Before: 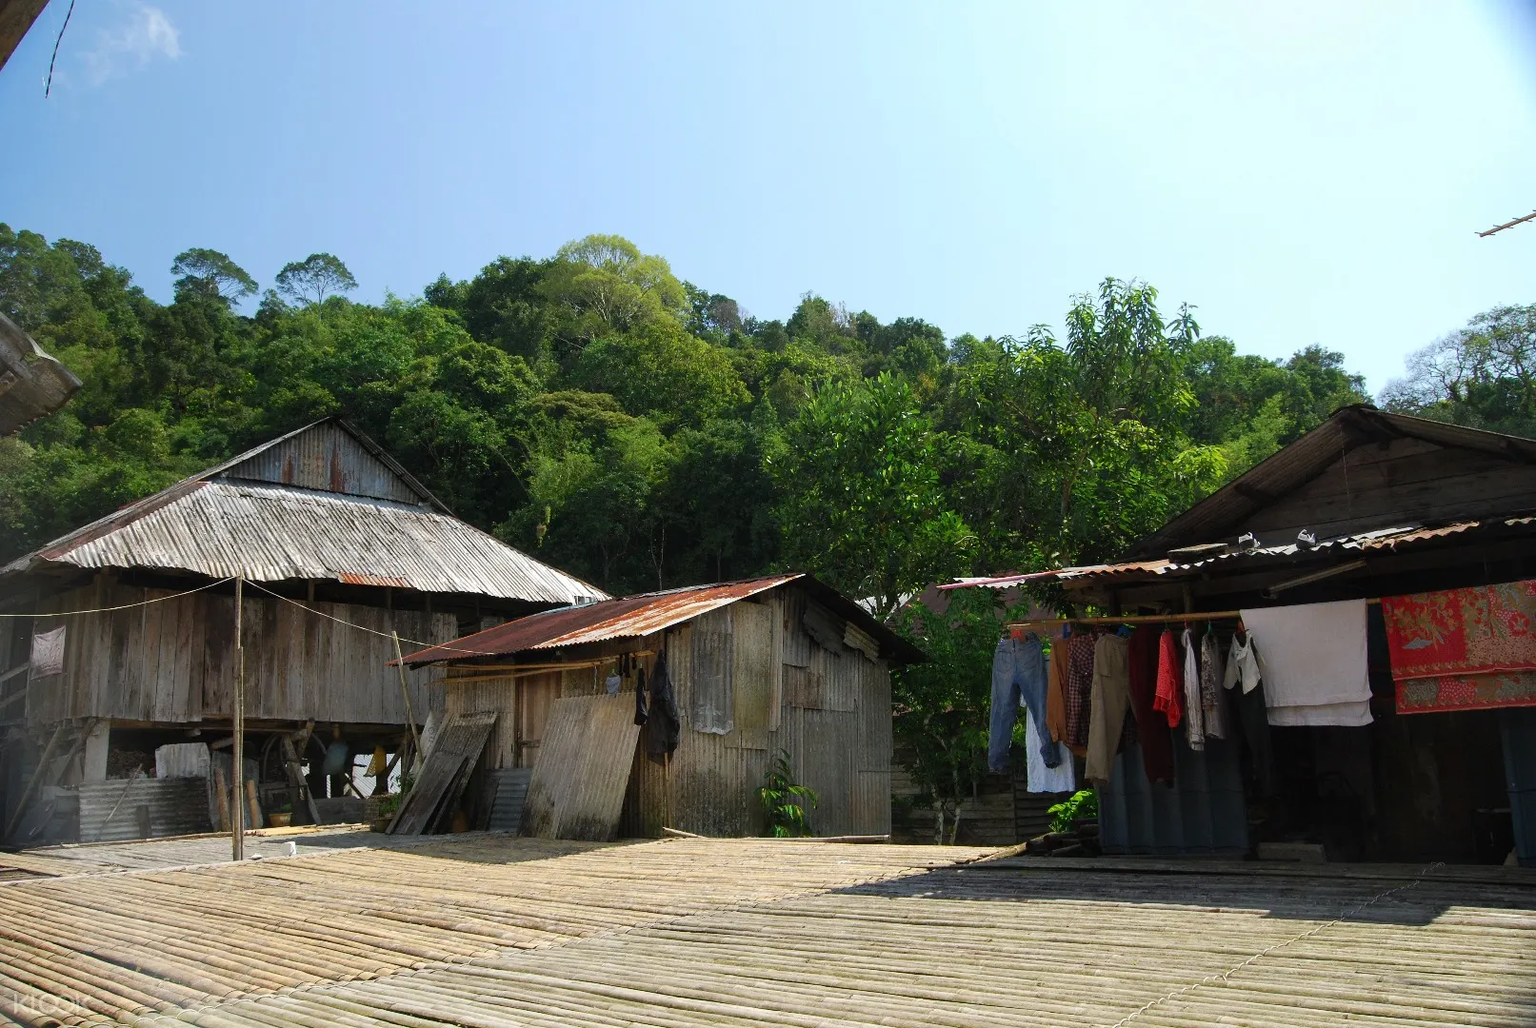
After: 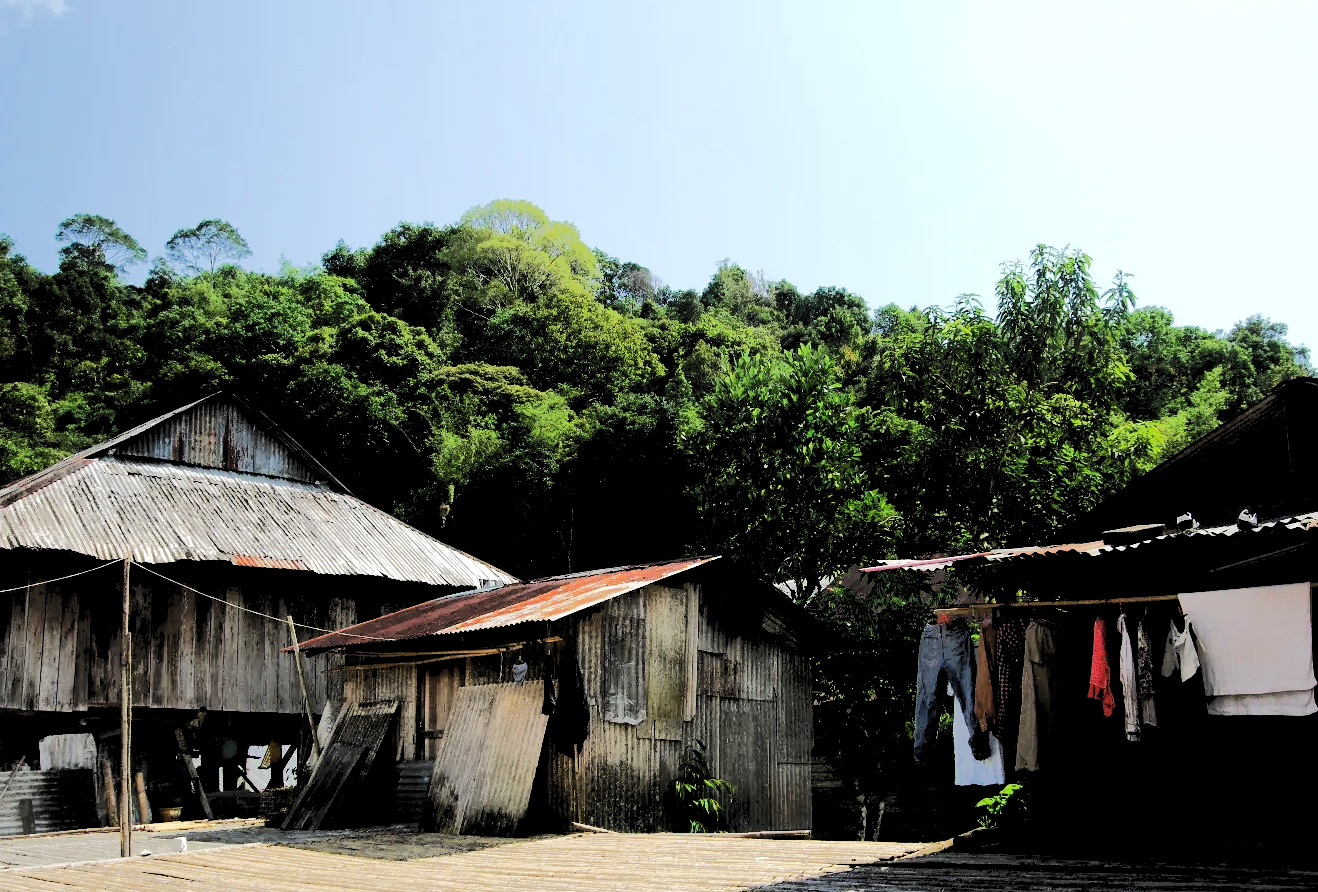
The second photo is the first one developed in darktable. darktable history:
filmic rgb: black relative exposure -5.13 EV, white relative exposure 3.98 EV, hardness 2.9, contrast 1.3, highlights saturation mix -30.19%
tone equalizer: -8 EV -0.504 EV, -7 EV -0.301 EV, -6 EV -0.056 EV, -5 EV 0.382 EV, -4 EV 0.984 EV, -3 EV 0.826 EV, -2 EV -0.011 EV, -1 EV 0.145 EV, +0 EV -0.03 EV, edges refinement/feathering 500, mask exposure compensation -1.57 EV, preserve details no
crop and rotate: left 7.688%, top 4.494%, right 10.586%, bottom 12.912%
levels: levels [0.052, 0.496, 0.908]
shadows and highlights: shadows 61.85, white point adjustment 0.492, highlights -33.24, compress 83.99%
